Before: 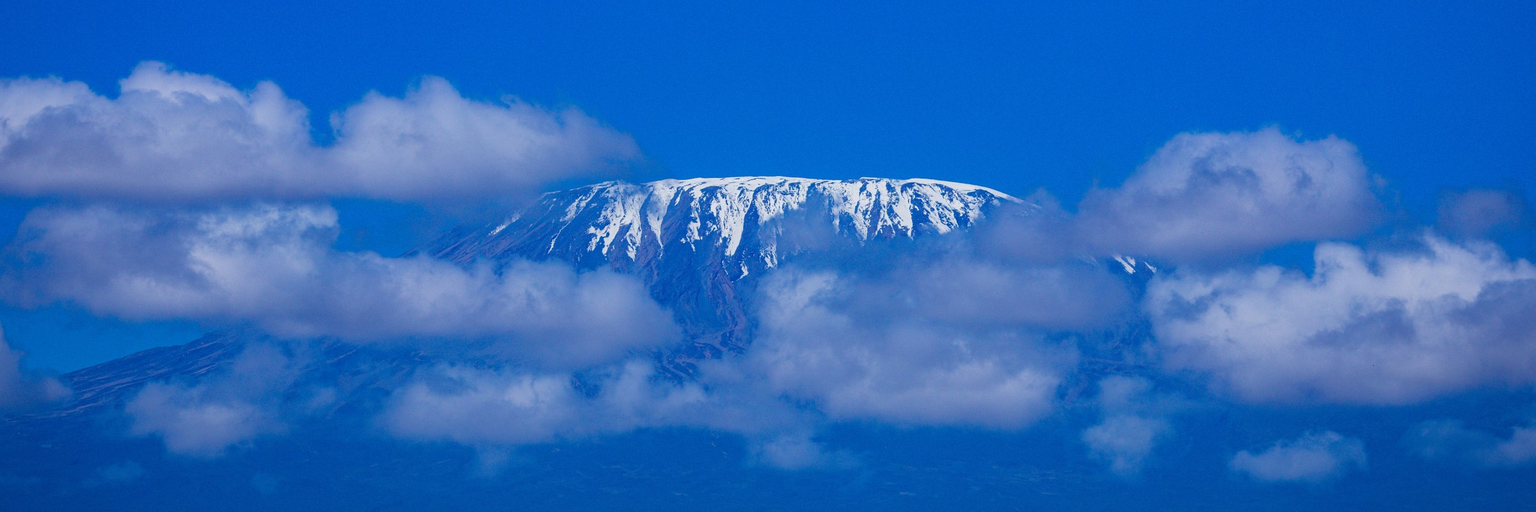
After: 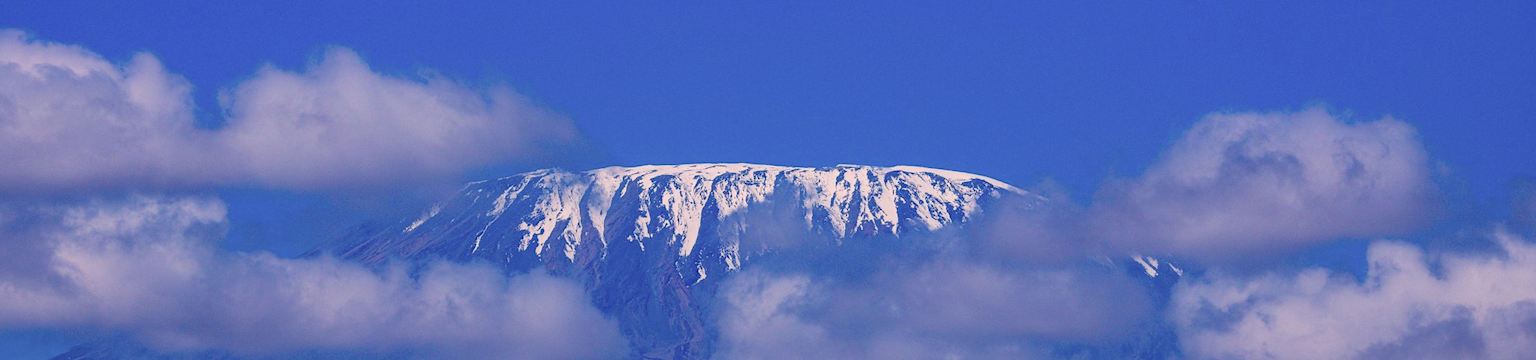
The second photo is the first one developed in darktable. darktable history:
crop and rotate: left 9.345%, top 7.22%, right 4.982%, bottom 32.331%
color correction: highlights a* 11.96, highlights b* 11.58
